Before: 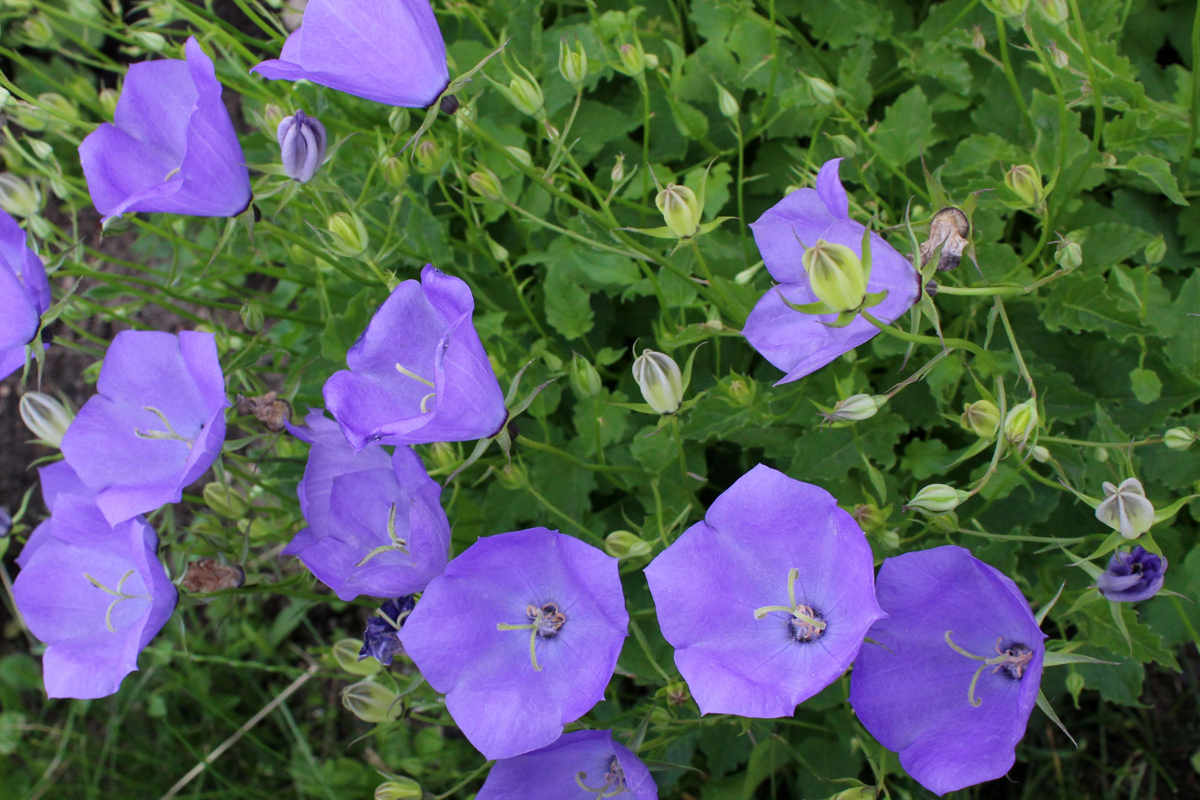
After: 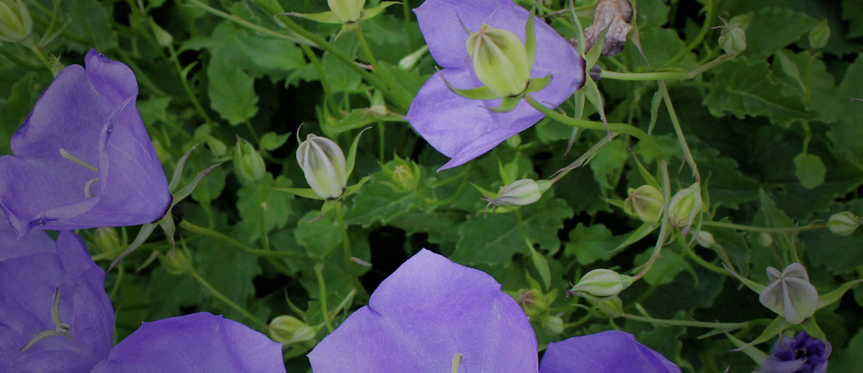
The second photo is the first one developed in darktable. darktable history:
vignetting: fall-off start 16.42%, fall-off radius 100.19%, brightness -0.604, saturation 0.002, width/height ratio 0.711, unbound false
filmic rgb: black relative exposure -7.91 EV, white relative exposure 4.12 EV, hardness 4.05, latitude 51.64%, contrast 1.011, shadows ↔ highlights balance 5.28%, preserve chrominance RGB euclidean norm (legacy), color science v4 (2020)
crop and rotate: left 28.002%, top 27.014%, bottom 26.347%
